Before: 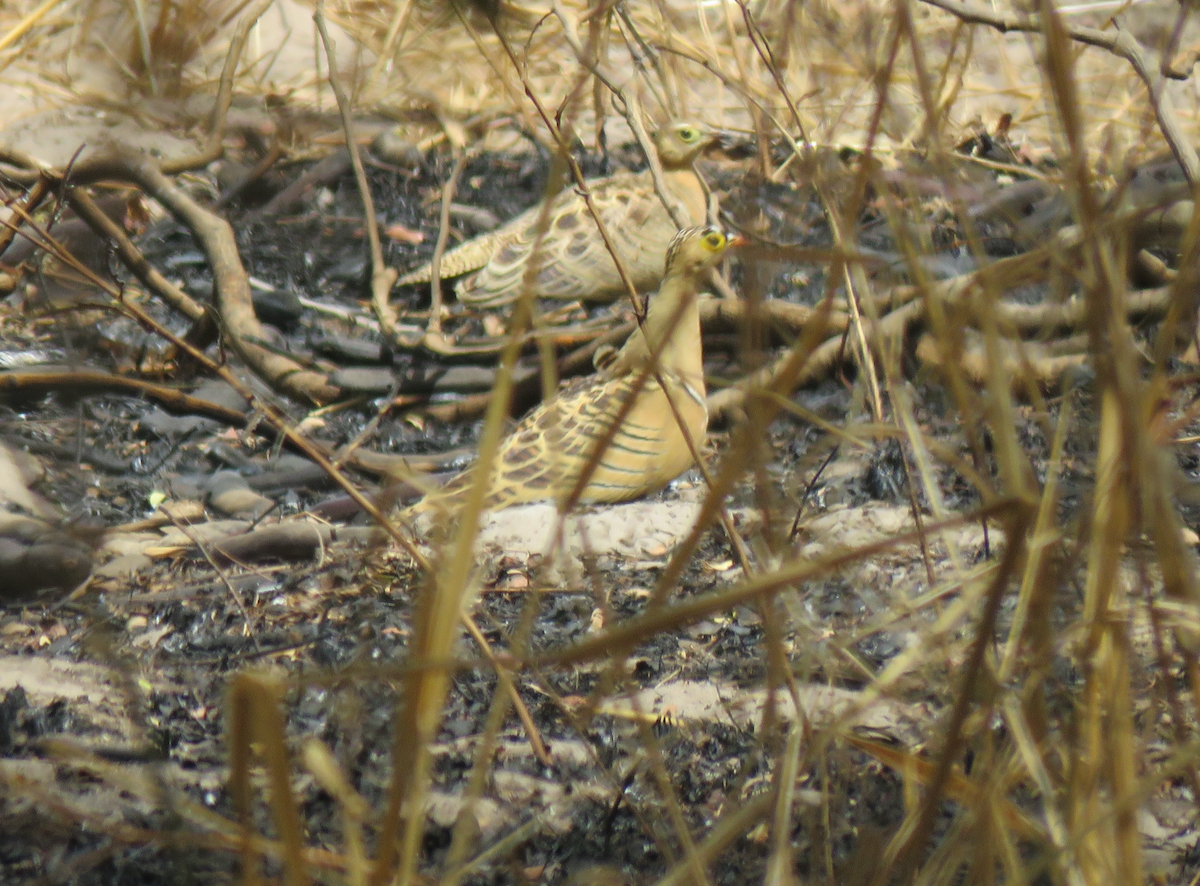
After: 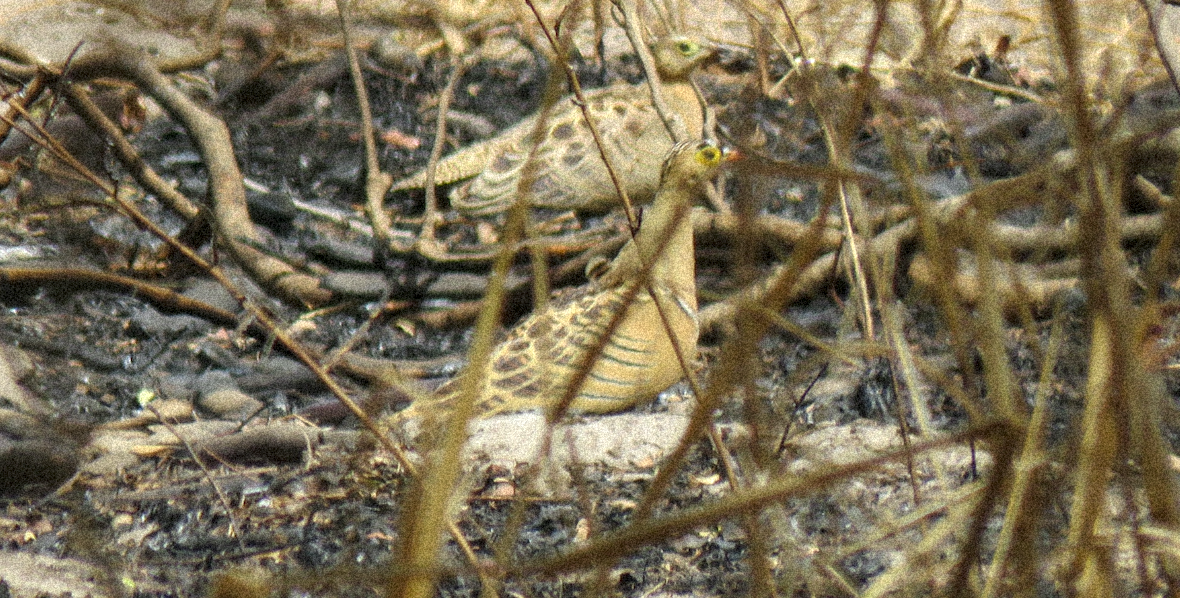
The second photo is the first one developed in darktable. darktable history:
crop and rotate: top 8.293%, bottom 20.996%
rotate and perspective: rotation 1.57°, crop left 0.018, crop right 0.982, crop top 0.039, crop bottom 0.961
grain: coarseness 46.9 ISO, strength 50.21%, mid-tones bias 0%
local contrast: shadows 94%
